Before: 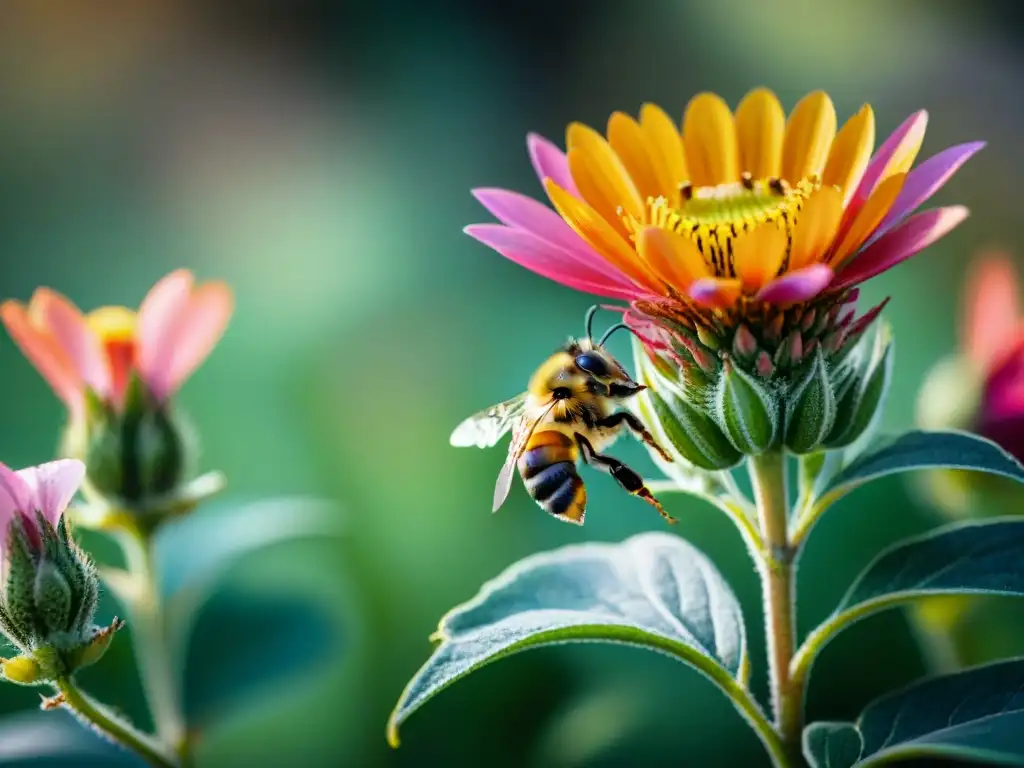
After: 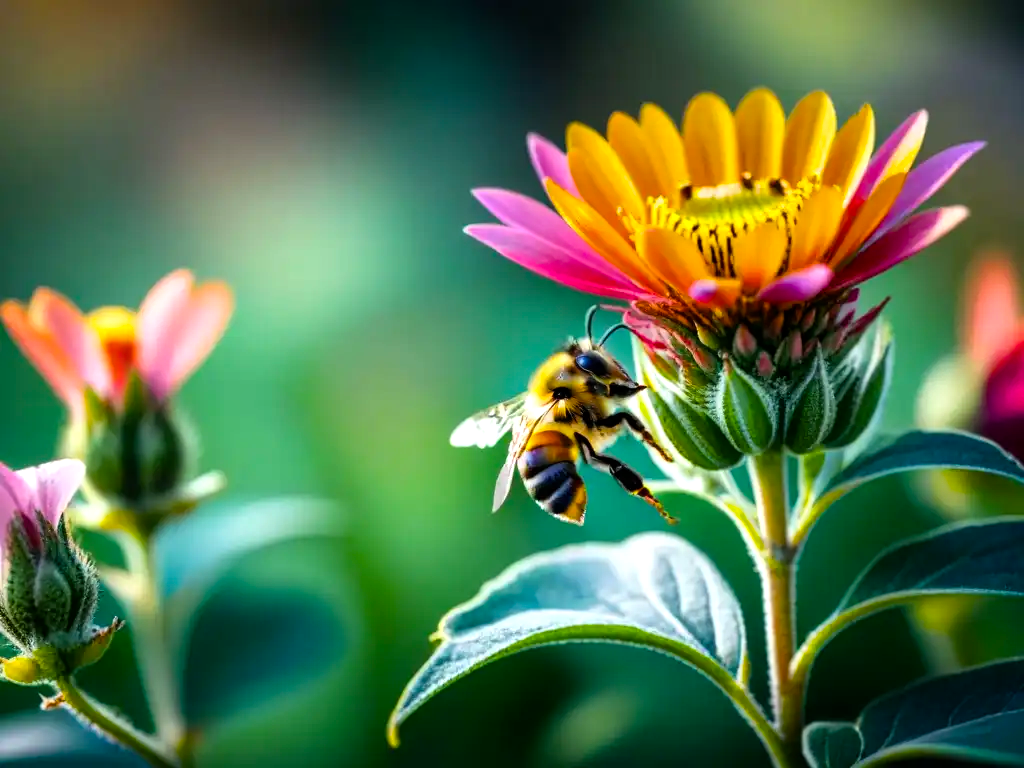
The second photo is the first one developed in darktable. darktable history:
color balance rgb: perceptual saturation grading › global saturation 30.585%, contrast 14.411%
local contrast: mode bilateral grid, contrast 11, coarseness 24, detail 115%, midtone range 0.2
shadows and highlights: radius 91.45, shadows -13.58, white point adjustment 0.205, highlights 30.75, compress 48.62%, soften with gaussian
